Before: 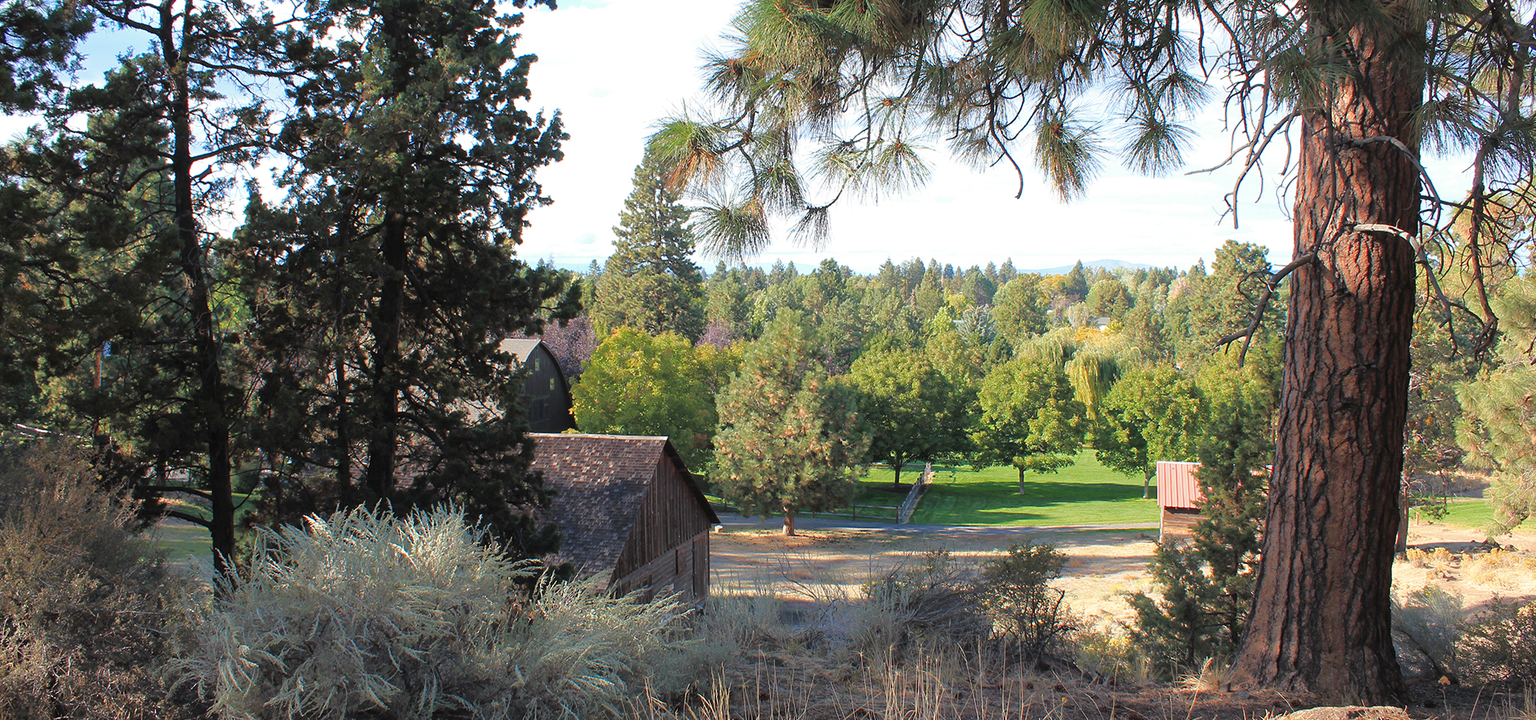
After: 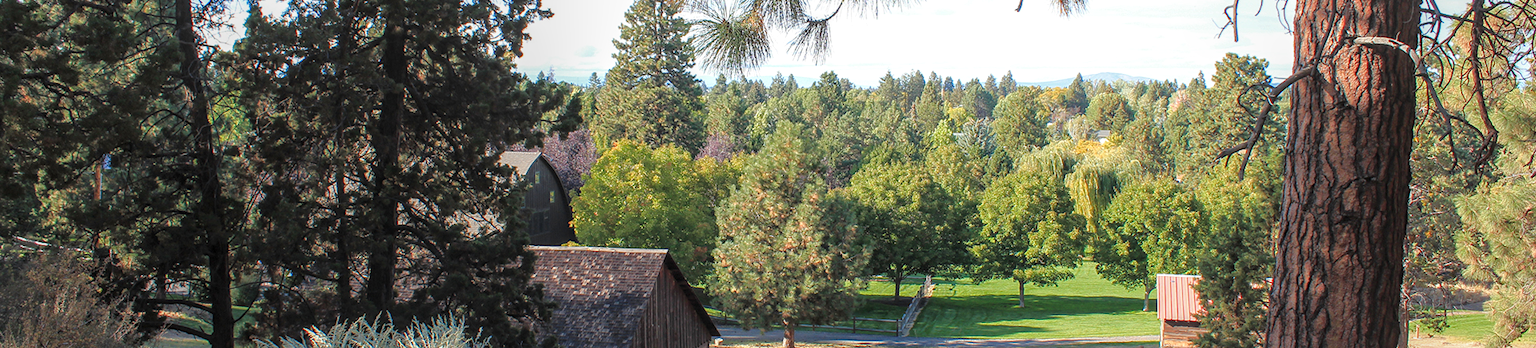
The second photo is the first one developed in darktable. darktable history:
crop and rotate: top 26.056%, bottom 25.543%
fill light: on, module defaults
local contrast: highlights 0%, shadows 0%, detail 133%
